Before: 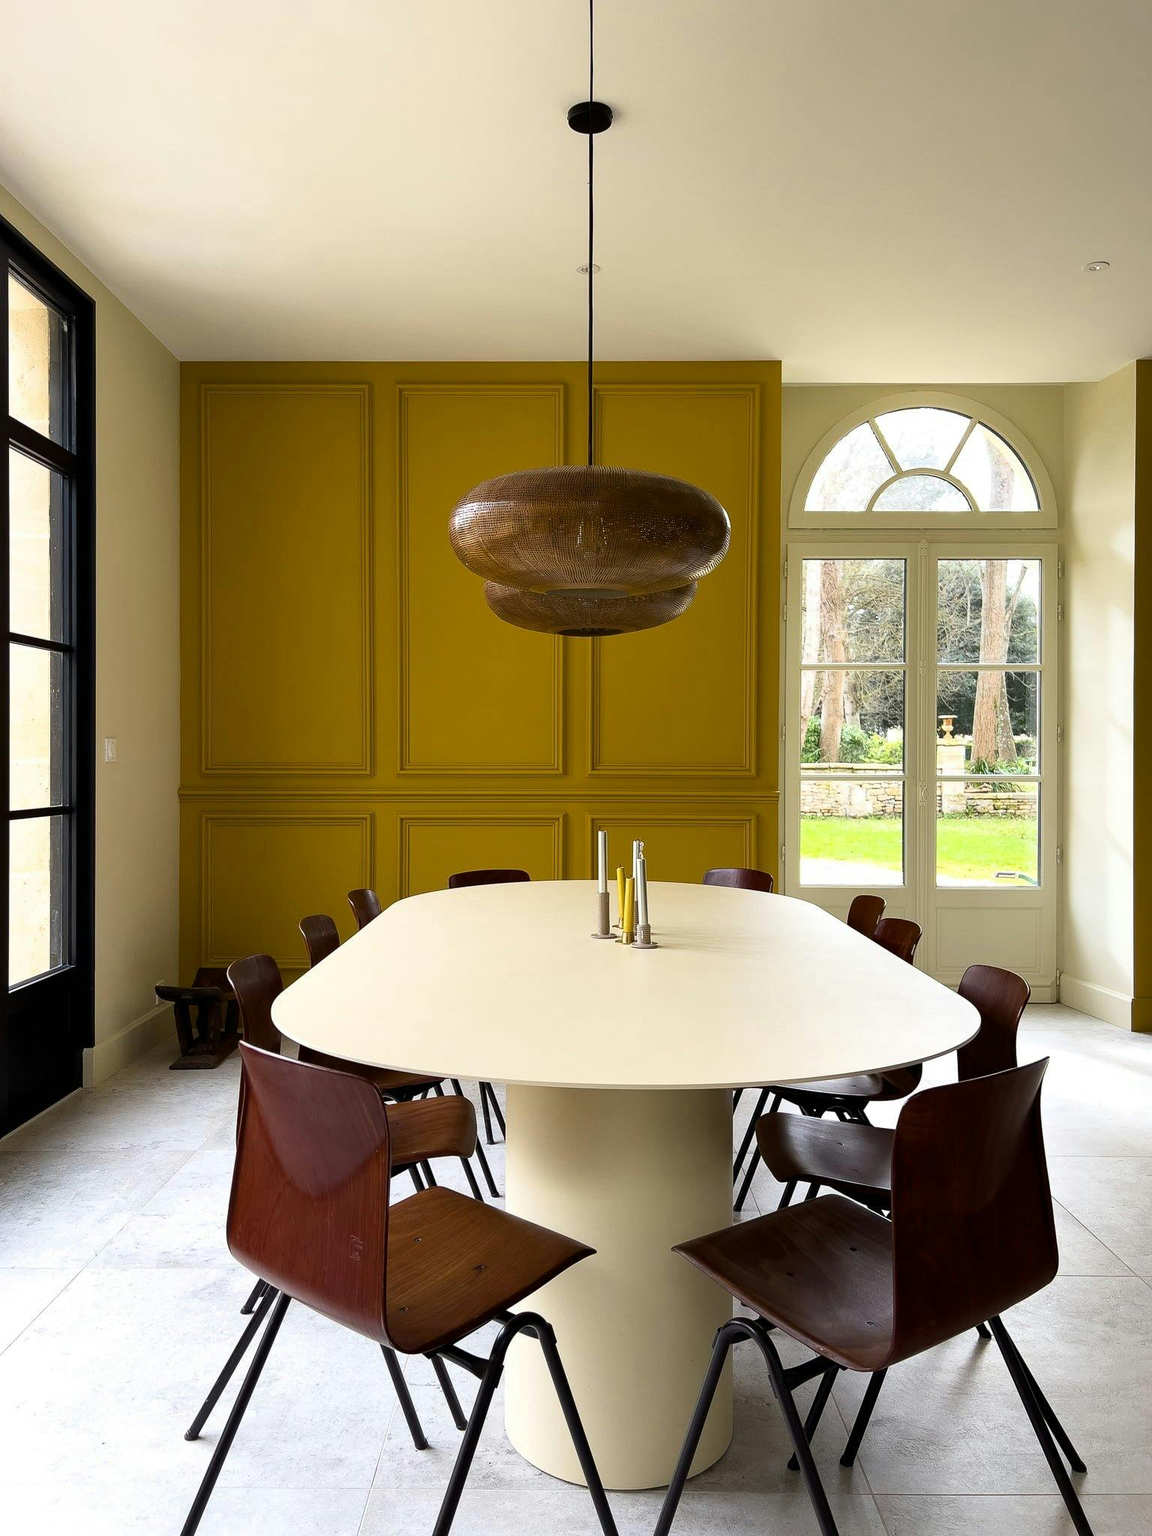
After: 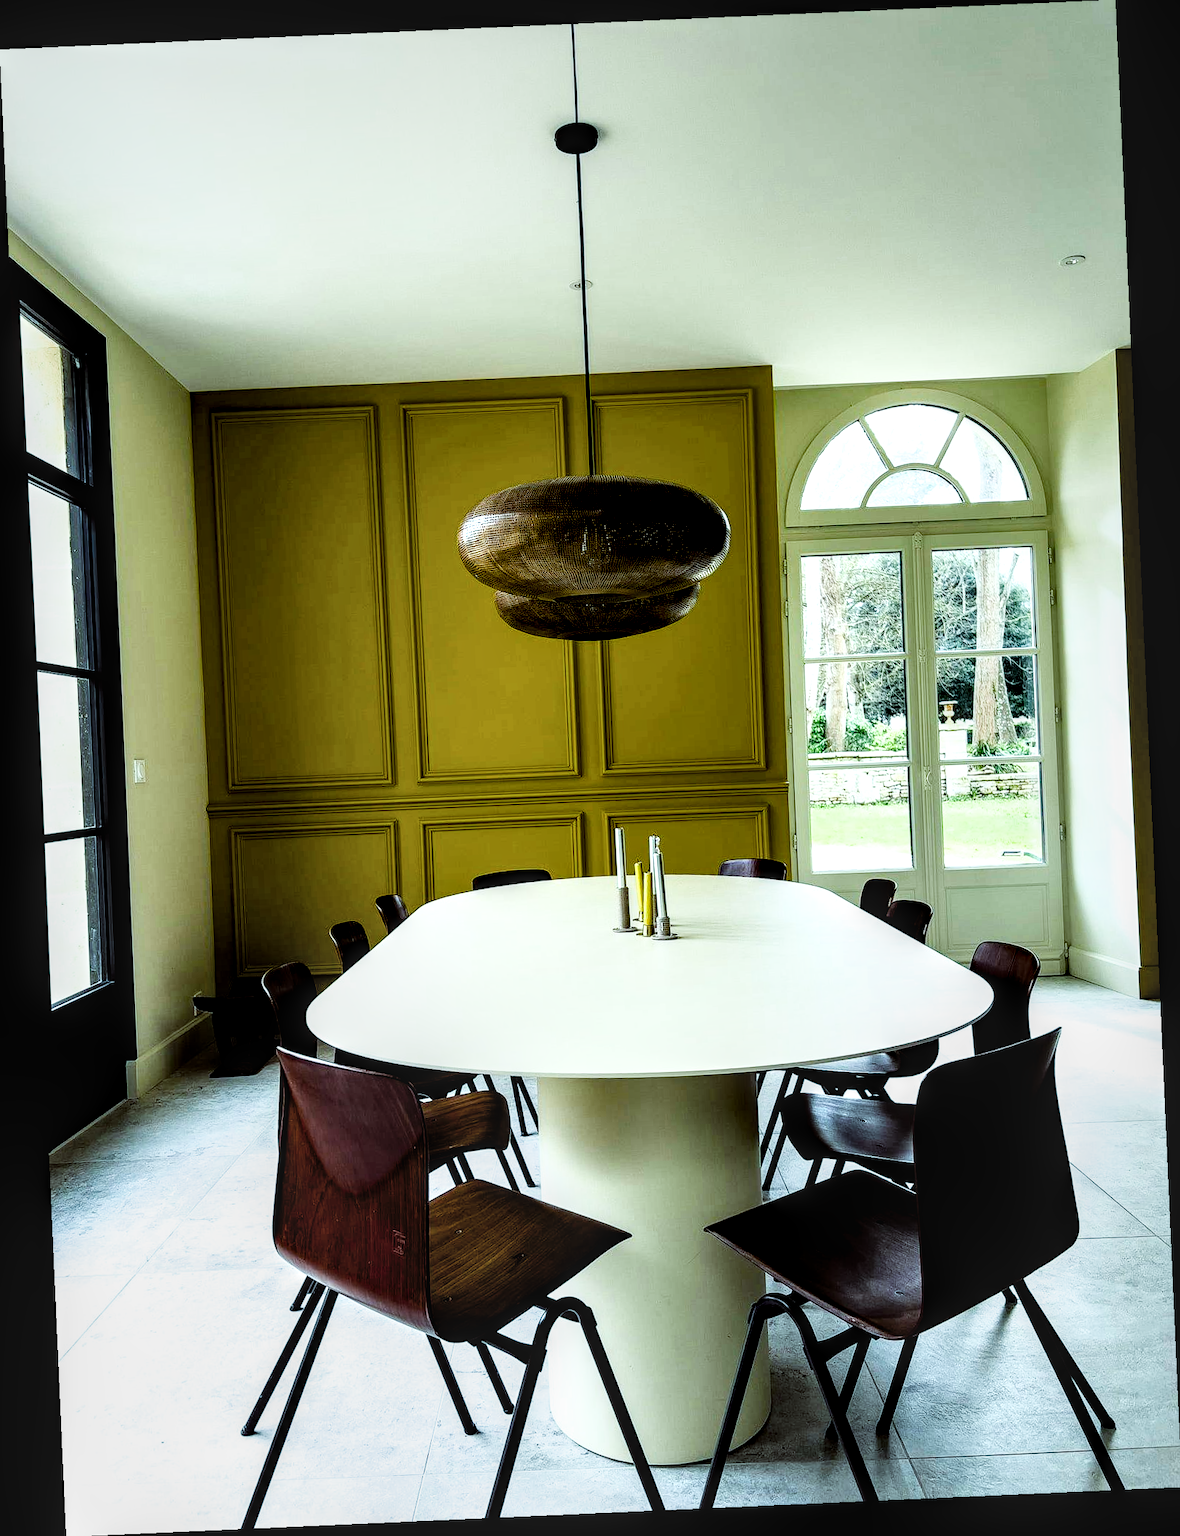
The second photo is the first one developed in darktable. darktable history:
rotate and perspective: rotation -2.56°, automatic cropping off
color balance rgb: shadows lift › luminance -7.7%, shadows lift › chroma 2.13%, shadows lift › hue 200.79°, power › luminance -7.77%, power › chroma 2.27%, power › hue 220.69°, highlights gain › luminance 15.15%, highlights gain › chroma 4%, highlights gain › hue 209.35°, global offset › luminance -0.21%, global offset › chroma 0.27%, perceptual saturation grading › global saturation 24.42%, perceptual saturation grading › highlights -24.42%, perceptual saturation grading › mid-tones 24.42%, perceptual saturation grading › shadows 40%, perceptual brilliance grading › global brilliance -5%, perceptual brilliance grading › highlights 24.42%, perceptual brilliance grading › mid-tones 7%, perceptual brilliance grading › shadows -5%
filmic rgb: black relative exposure -5 EV, white relative exposure 3.5 EV, hardness 3.19, contrast 1.2, highlights saturation mix -30%
local contrast: detail 150%
